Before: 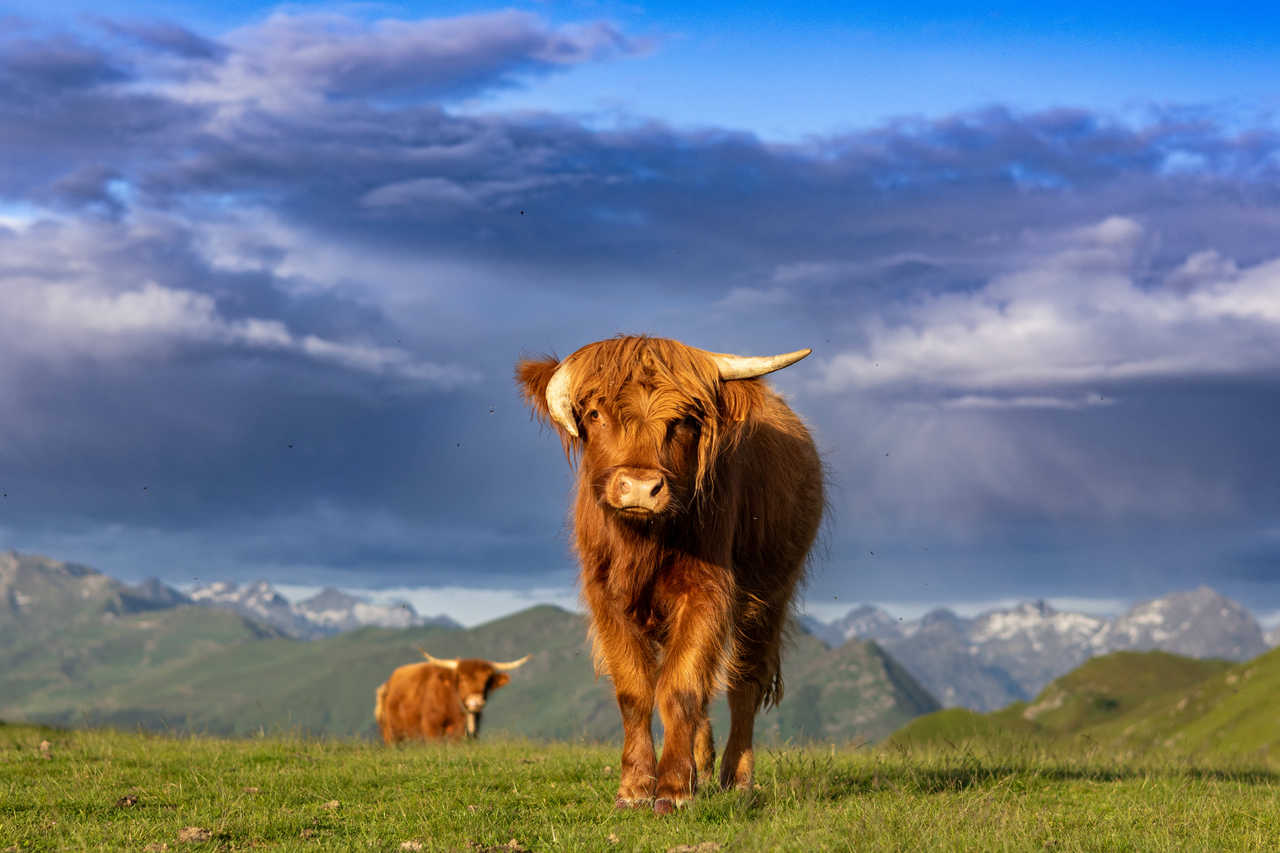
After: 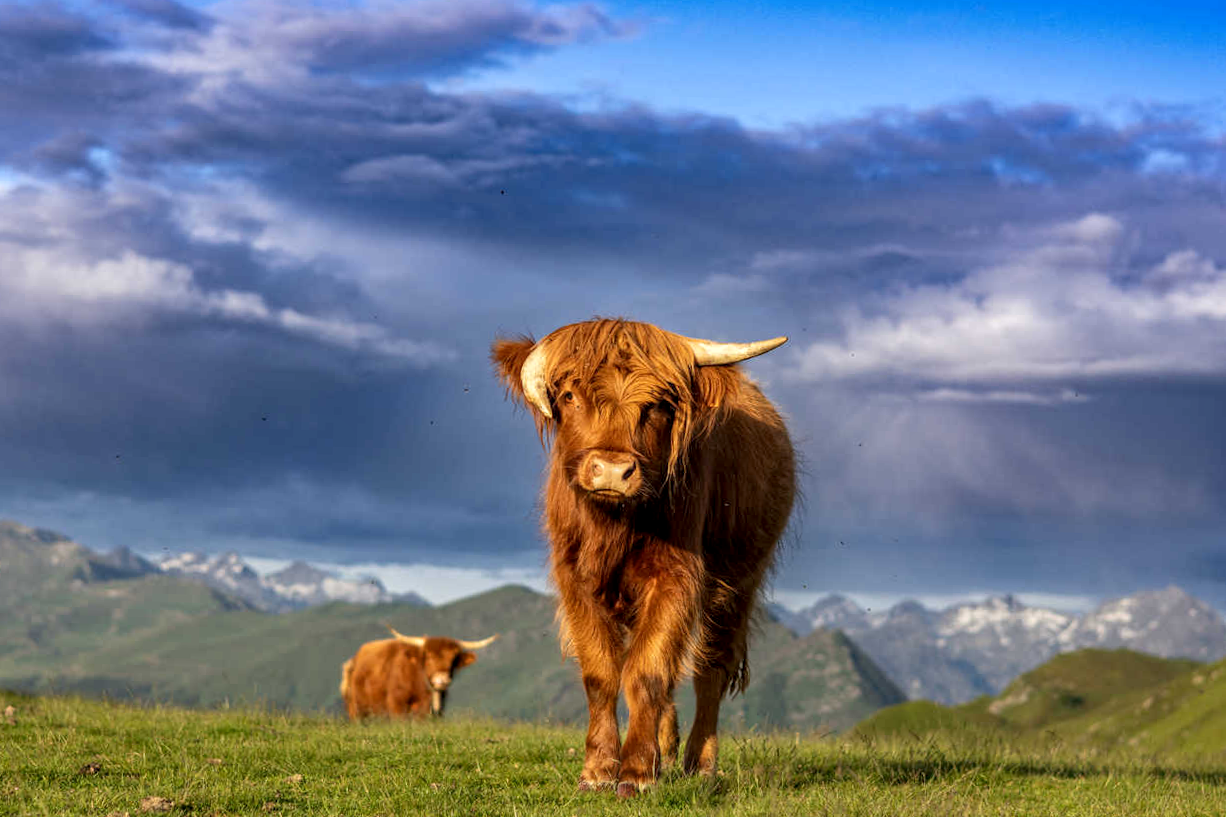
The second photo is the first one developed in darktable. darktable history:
local contrast: on, module defaults
crop and rotate: angle -1.69°
